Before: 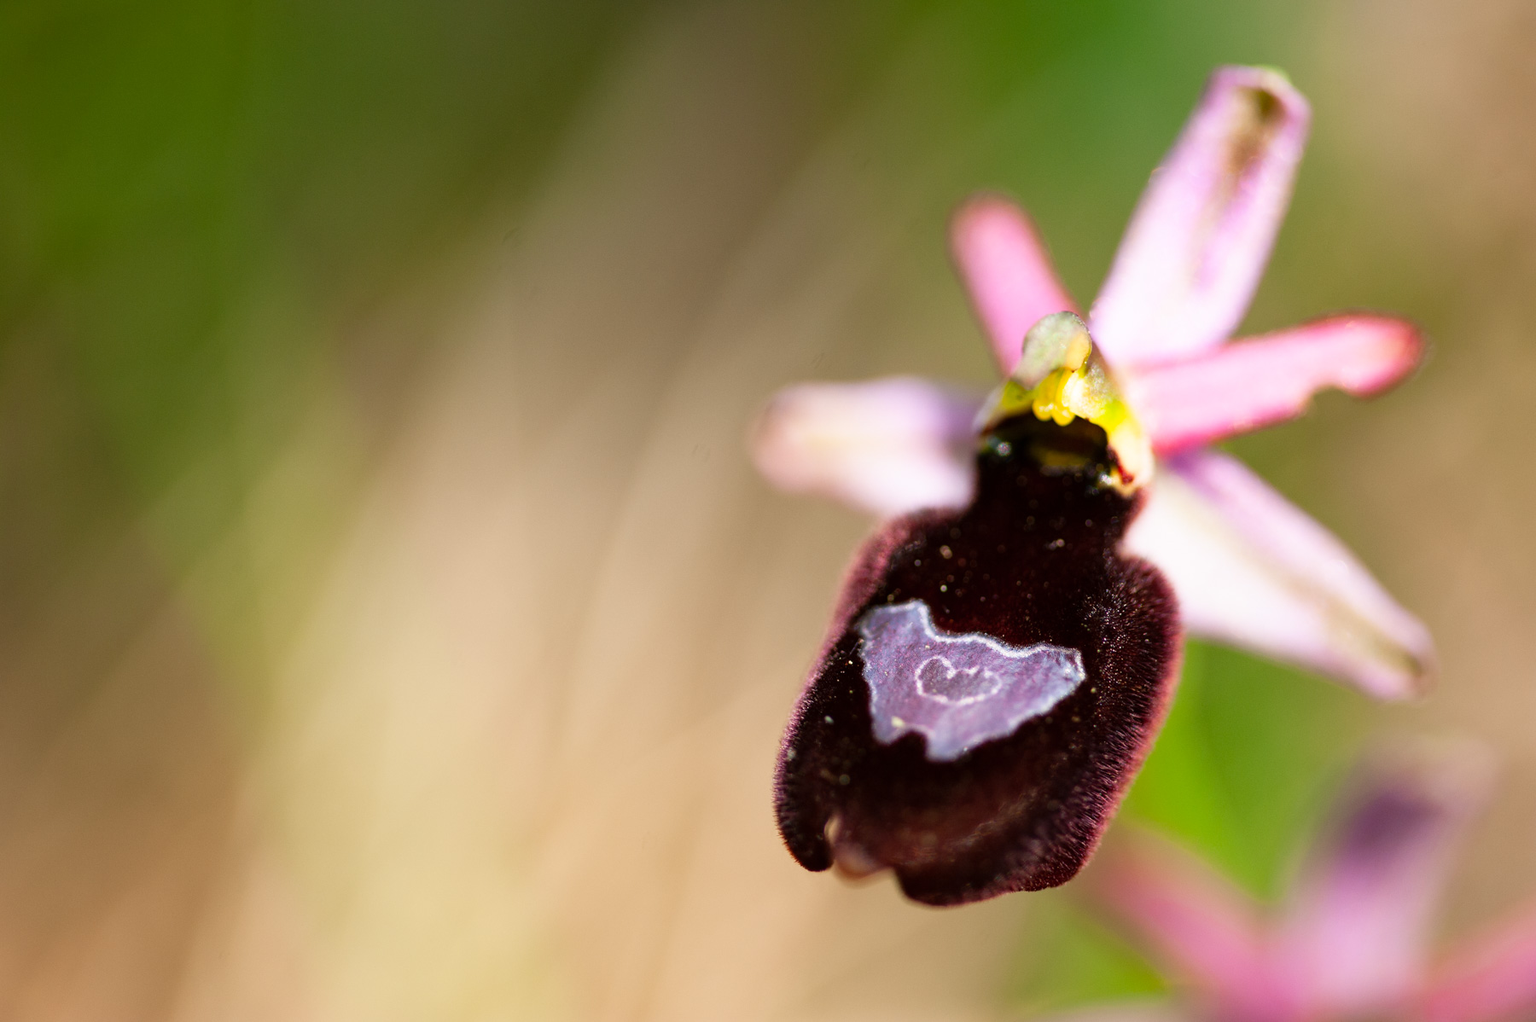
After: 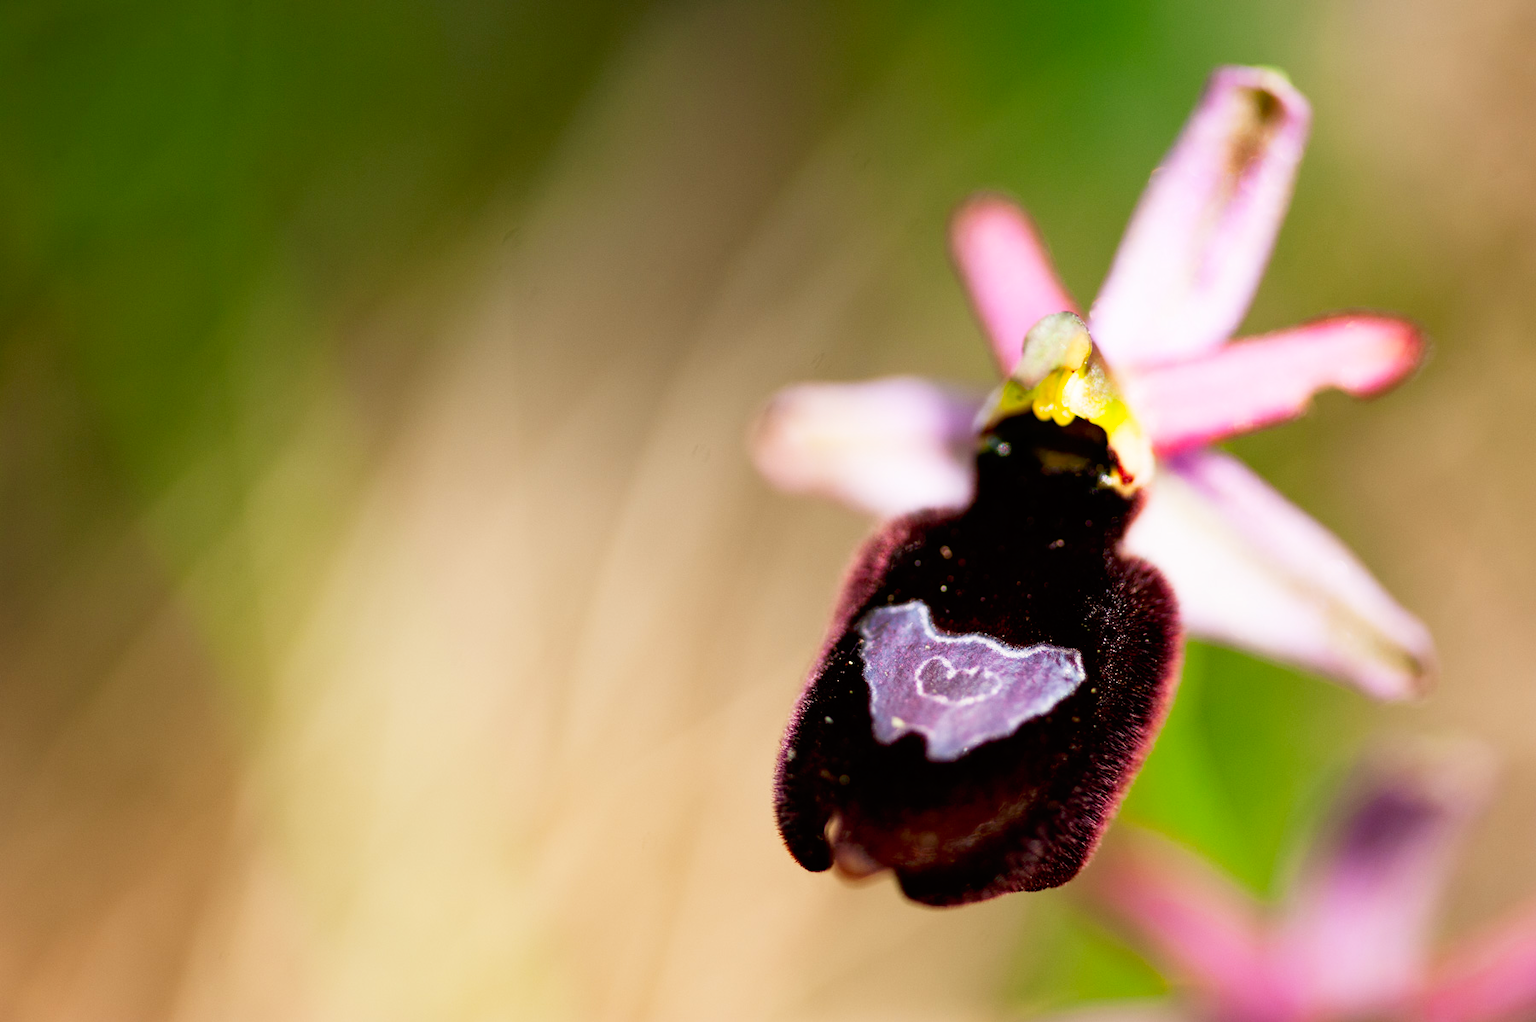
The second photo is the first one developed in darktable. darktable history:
tone curve: curves: ch0 [(0, 0) (0.118, 0.034) (0.182, 0.124) (0.265, 0.214) (0.504, 0.508) (0.783, 0.825) (1, 1)], preserve colors none
